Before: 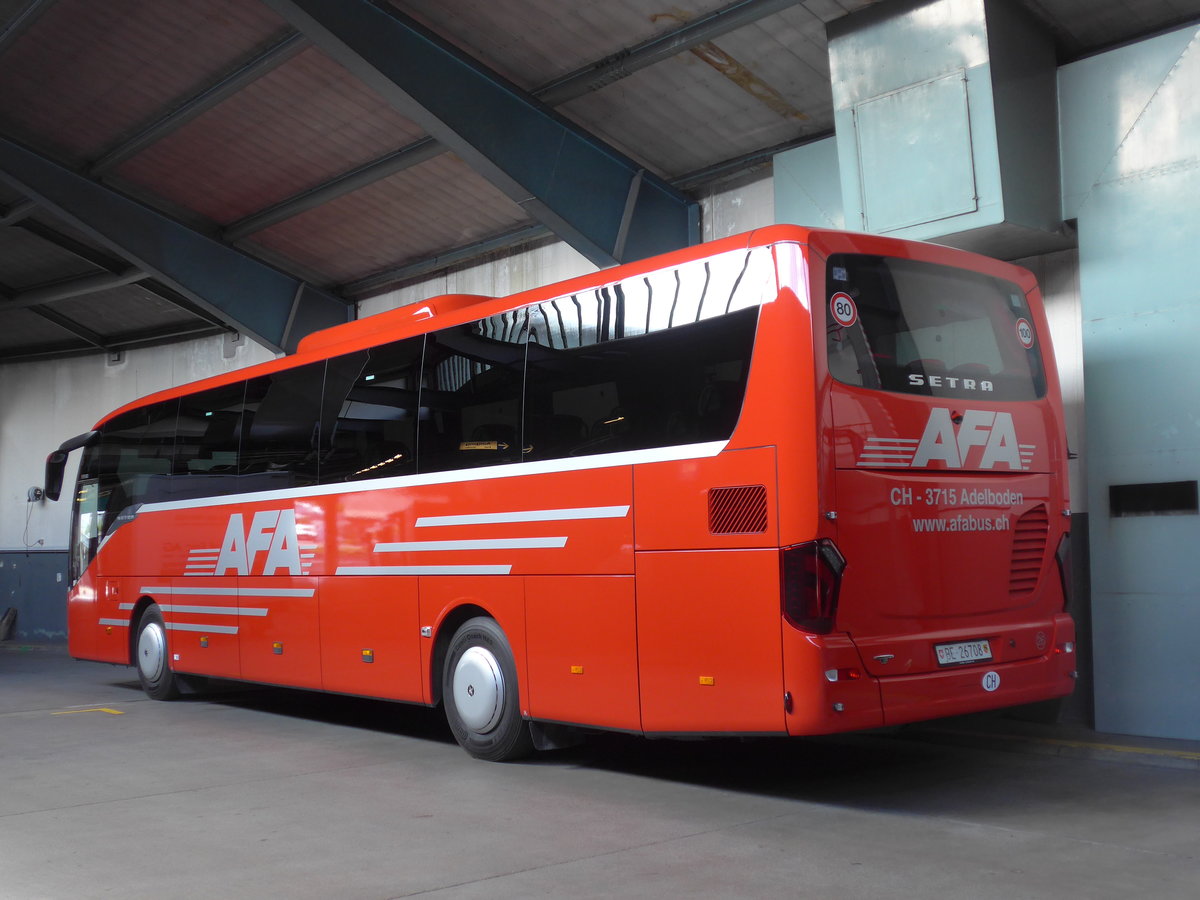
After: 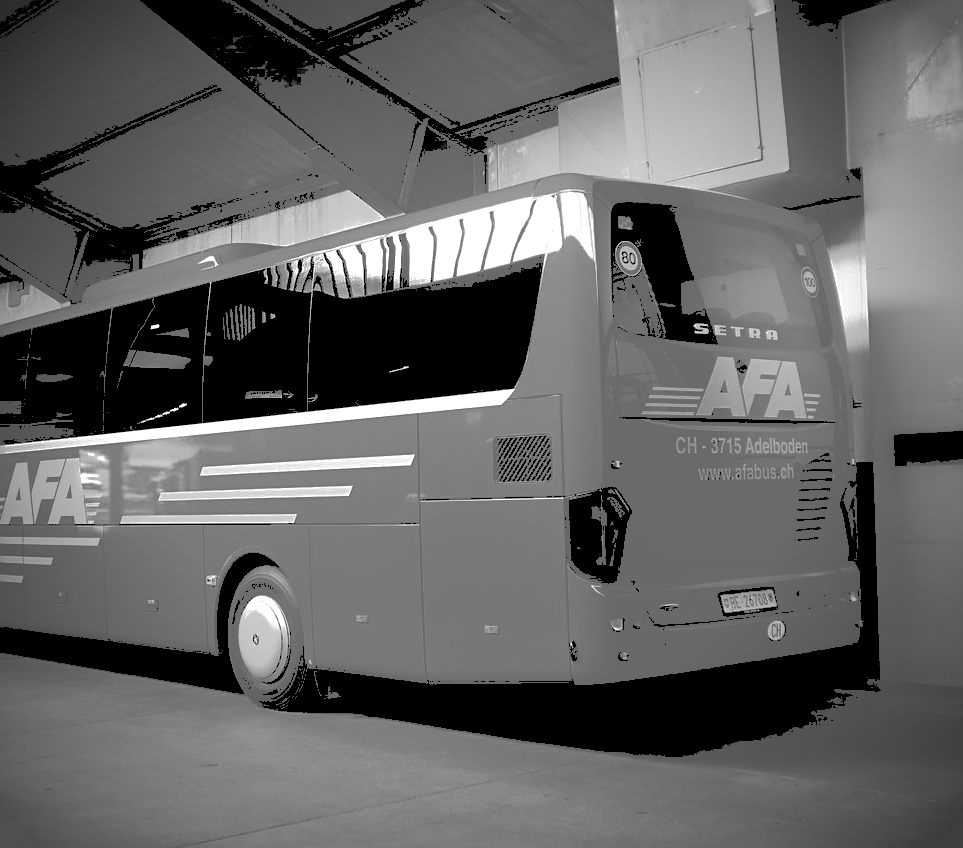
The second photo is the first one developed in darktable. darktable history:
color calibration: output gray [0.25, 0.35, 0.4, 0], x 0.383, y 0.372, temperature 3905.17 K
sharpen: on, module defaults
exposure: black level correction 0.025, exposure 0.182 EV, compensate highlight preservation false
color zones: curves: ch0 [(0, 0.363) (0.128, 0.373) (0.25, 0.5) (0.402, 0.407) (0.521, 0.525) (0.63, 0.559) (0.729, 0.662) (0.867, 0.471)]; ch1 [(0, 0.515) (0.136, 0.618) (0.25, 0.5) (0.378, 0) (0.516, 0) (0.622, 0.593) (0.737, 0.819) (0.87, 0.593)]; ch2 [(0, 0.529) (0.128, 0.471) (0.282, 0.451) (0.386, 0.662) (0.516, 0.525) (0.633, 0.554) (0.75, 0.62) (0.875, 0.441)]
crop and rotate: left 17.959%, top 5.771%, right 1.742%
tone curve: curves: ch0 [(0, 0) (0.003, 0.437) (0.011, 0.438) (0.025, 0.441) (0.044, 0.441) (0.069, 0.441) (0.1, 0.444) (0.136, 0.447) (0.177, 0.452) (0.224, 0.457) (0.277, 0.466) (0.335, 0.485) (0.399, 0.514) (0.468, 0.558) (0.543, 0.616) (0.623, 0.686) (0.709, 0.76) (0.801, 0.803) (0.898, 0.825) (1, 1)], preserve colors none
vignetting: fall-off start 67.5%, fall-off radius 67.23%, brightness -0.813, automatic ratio true
